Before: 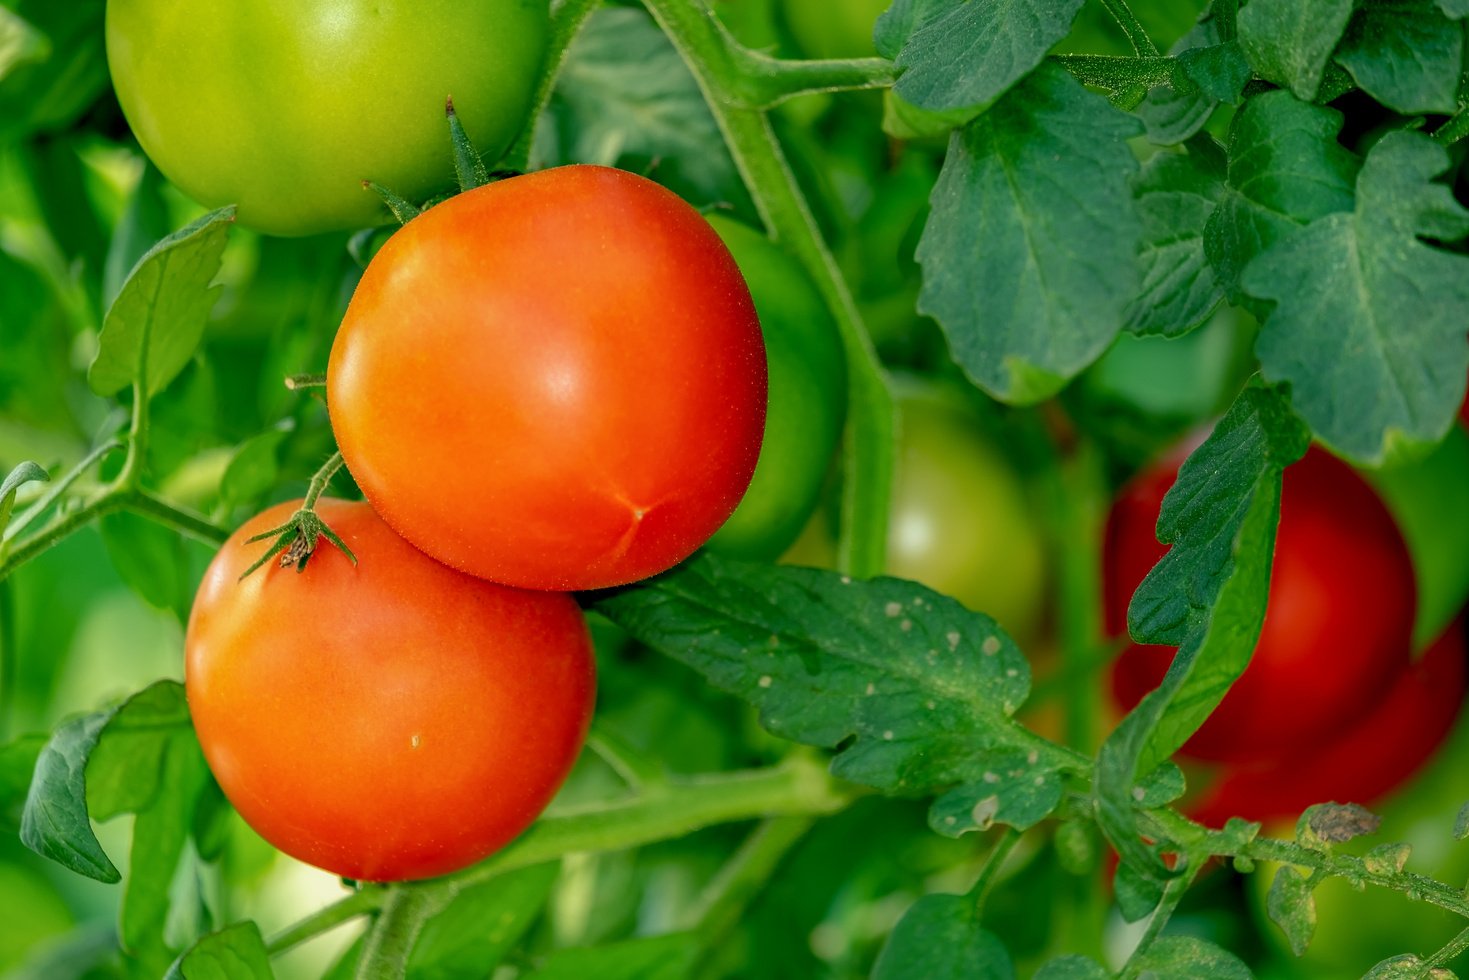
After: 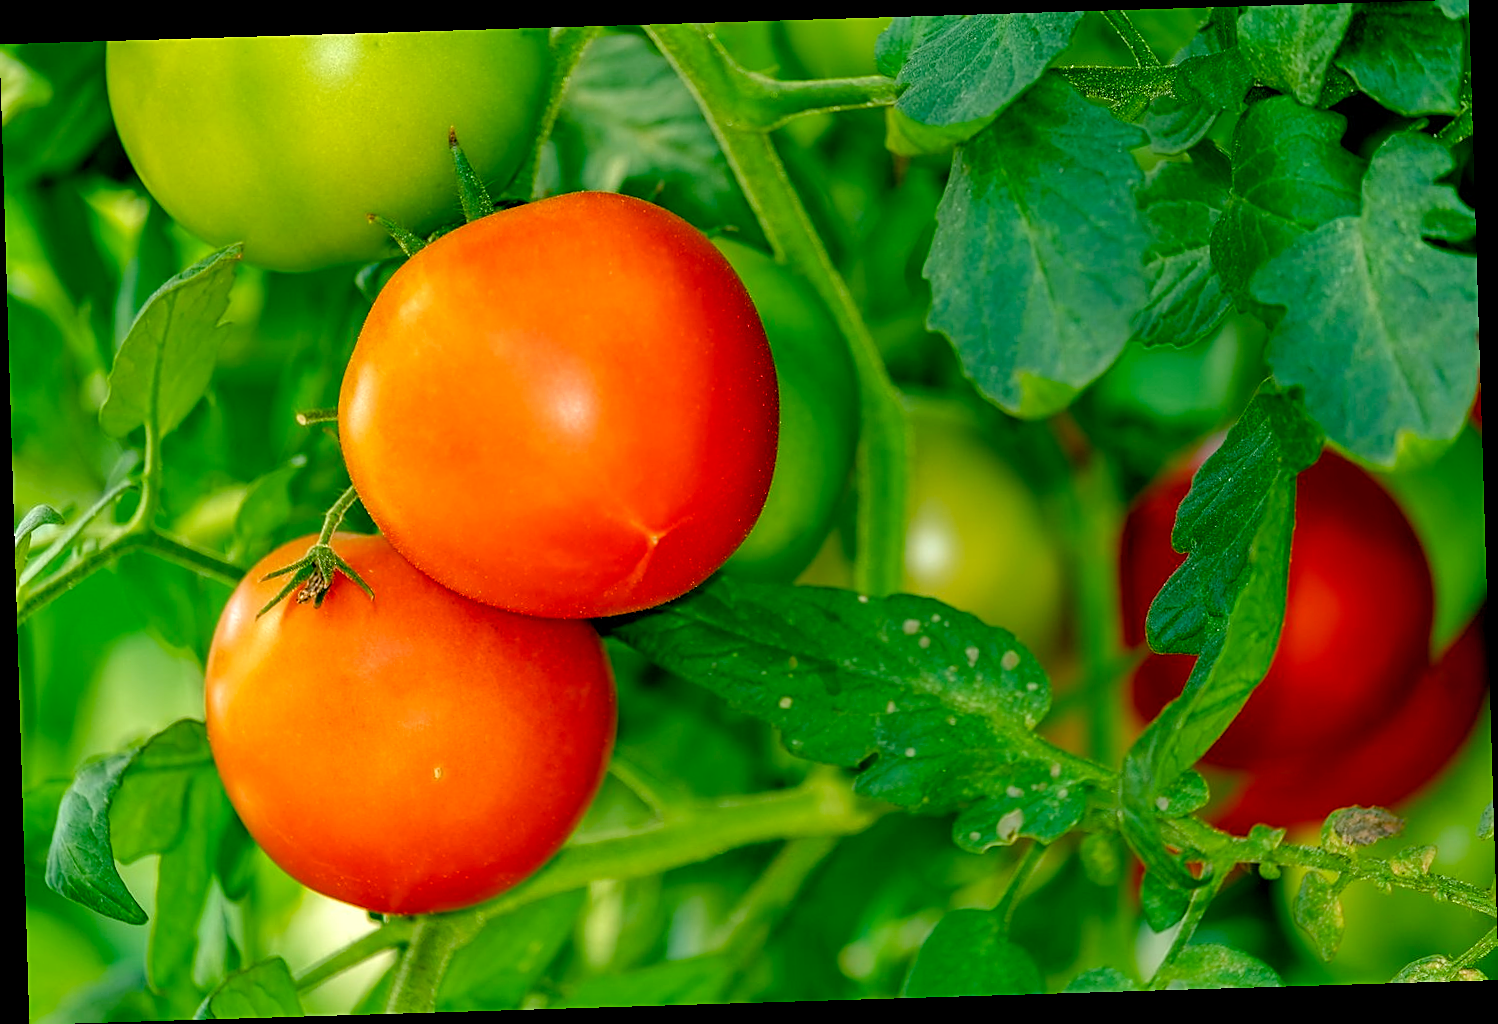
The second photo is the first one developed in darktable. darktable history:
white balance: red 1, blue 1
exposure: exposure 0.207 EV, compensate highlight preservation false
color balance rgb: perceptual saturation grading › global saturation 35%, perceptual saturation grading › highlights -30%, perceptual saturation grading › shadows 35%, perceptual brilliance grading › global brilliance 3%, perceptual brilliance grading › highlights -3%, perceptual brilliance grading › shadows 3%
shadows and highlights: shadows 32, highlights -32, soften with gaussian
sharpen: on, module defaults
rotate and perspective: rotation -1.75°, automatic cropping off
